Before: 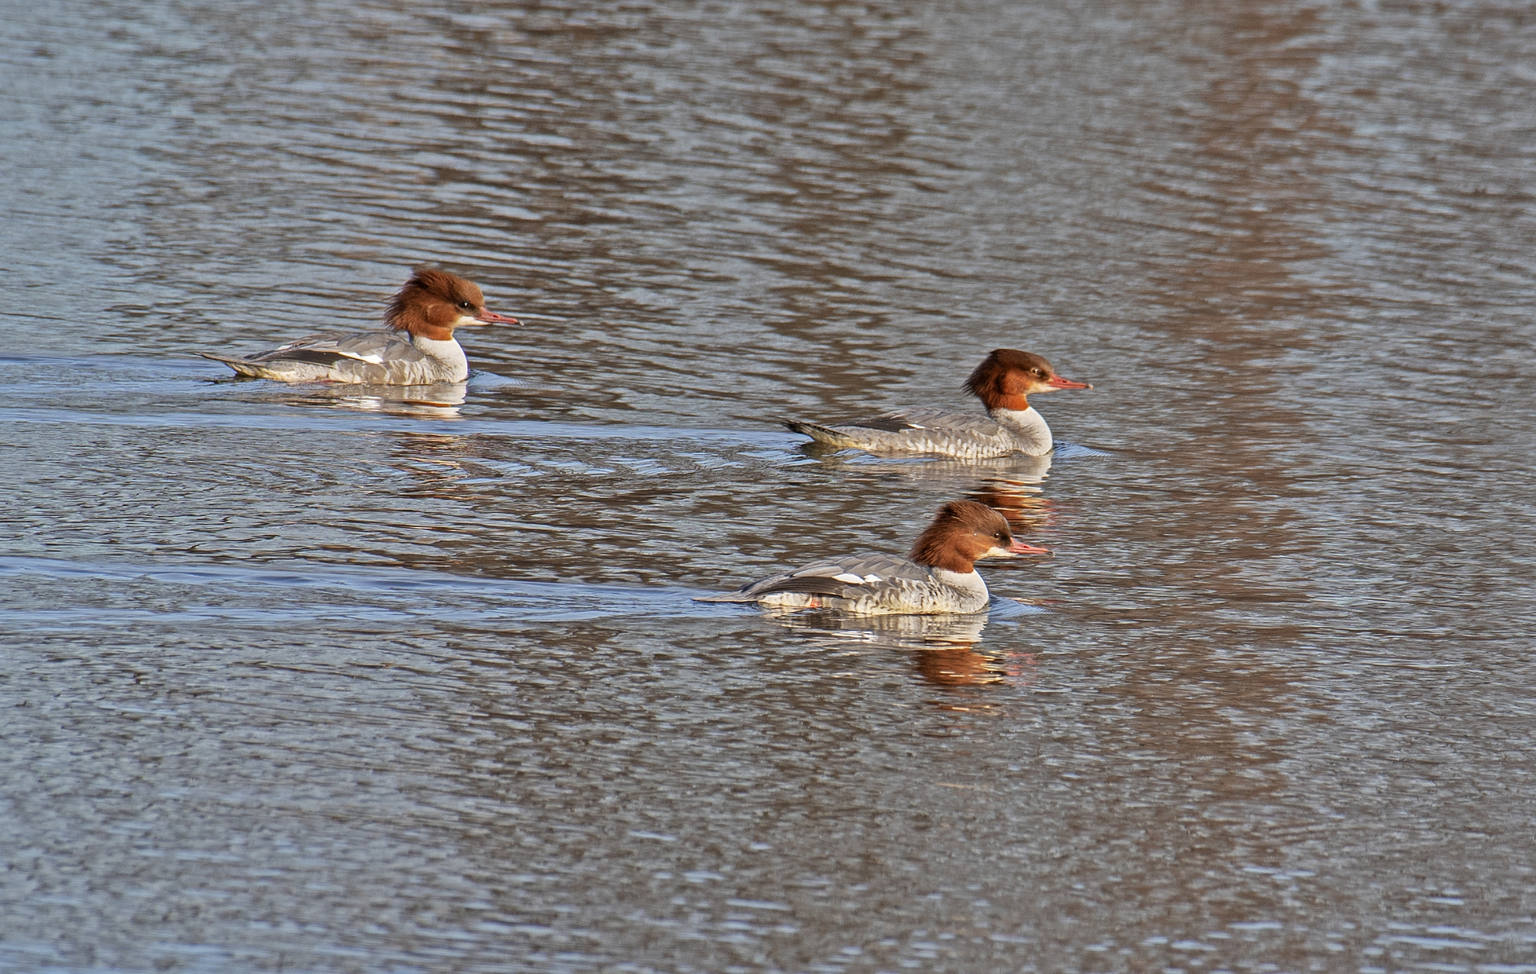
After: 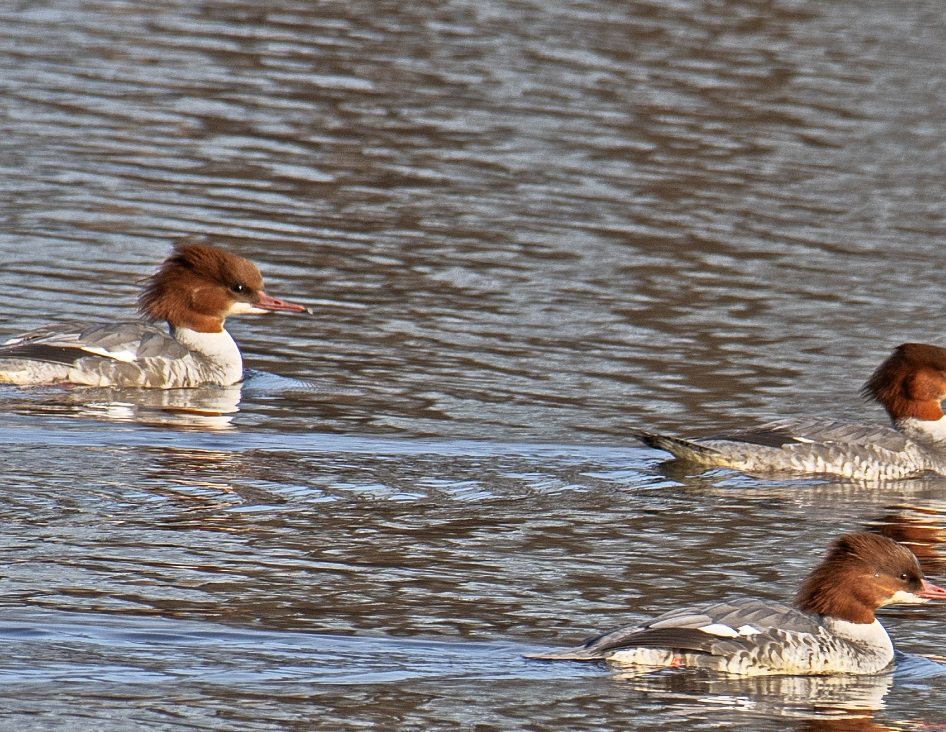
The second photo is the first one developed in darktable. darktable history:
base curve: curves: ch0 [(0, 0) (0.257, 0.25) (0.482, 0.586) (0.757, 0.871) (1, 1)]
crop: left 17.835%, top 7.675%, right 32.881%, bottom 32.213%
tone equalizer: on, module defaults
